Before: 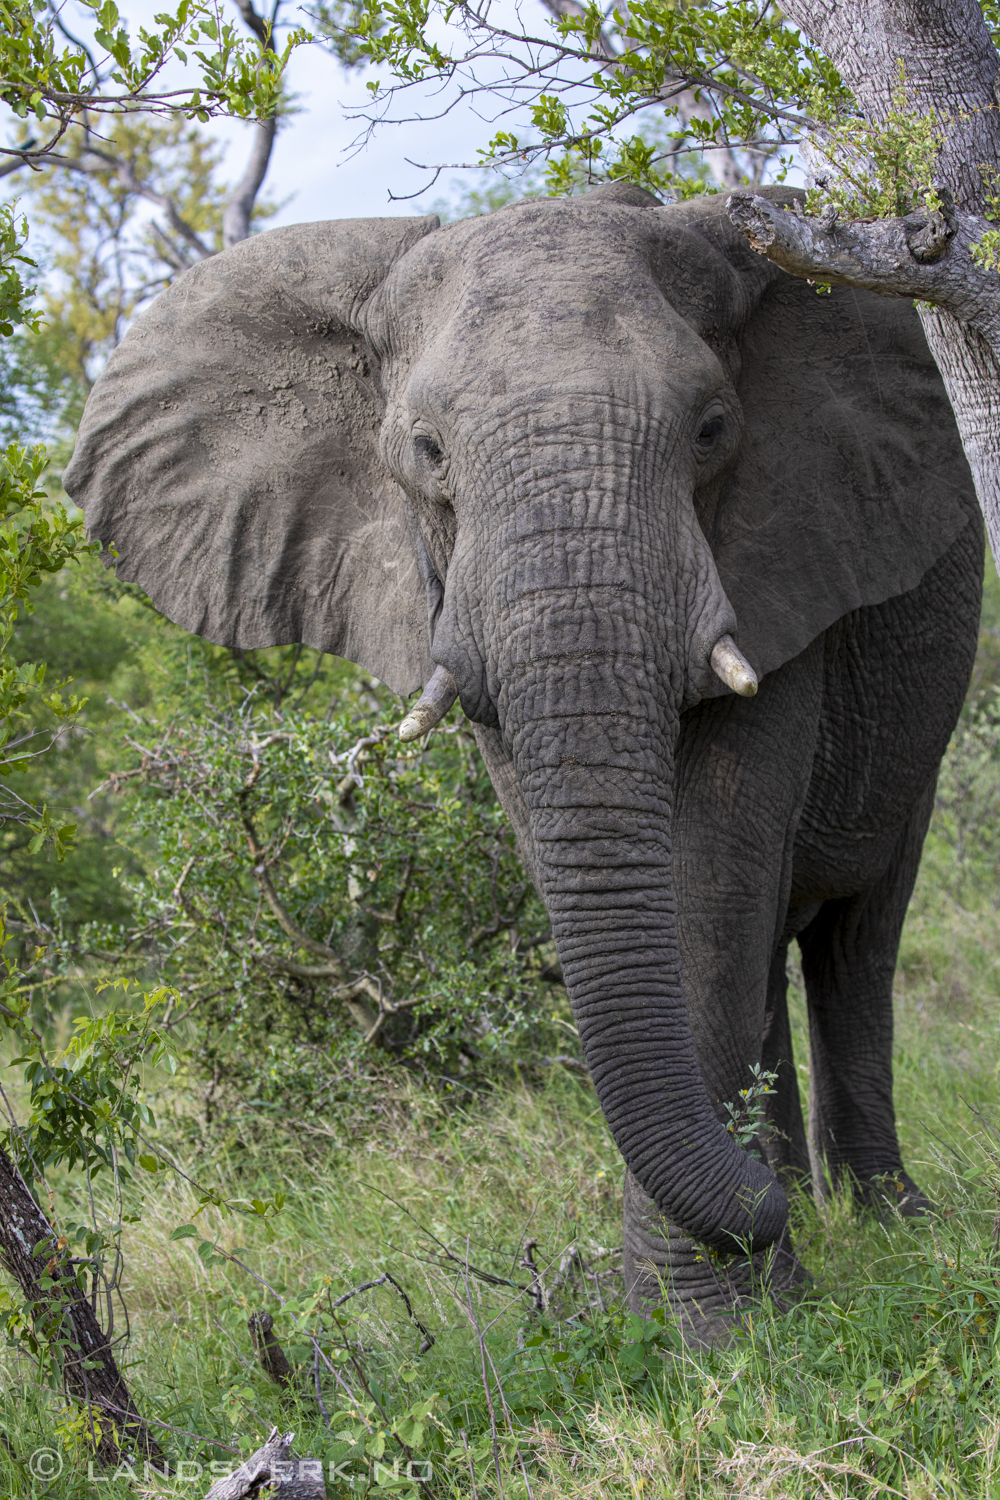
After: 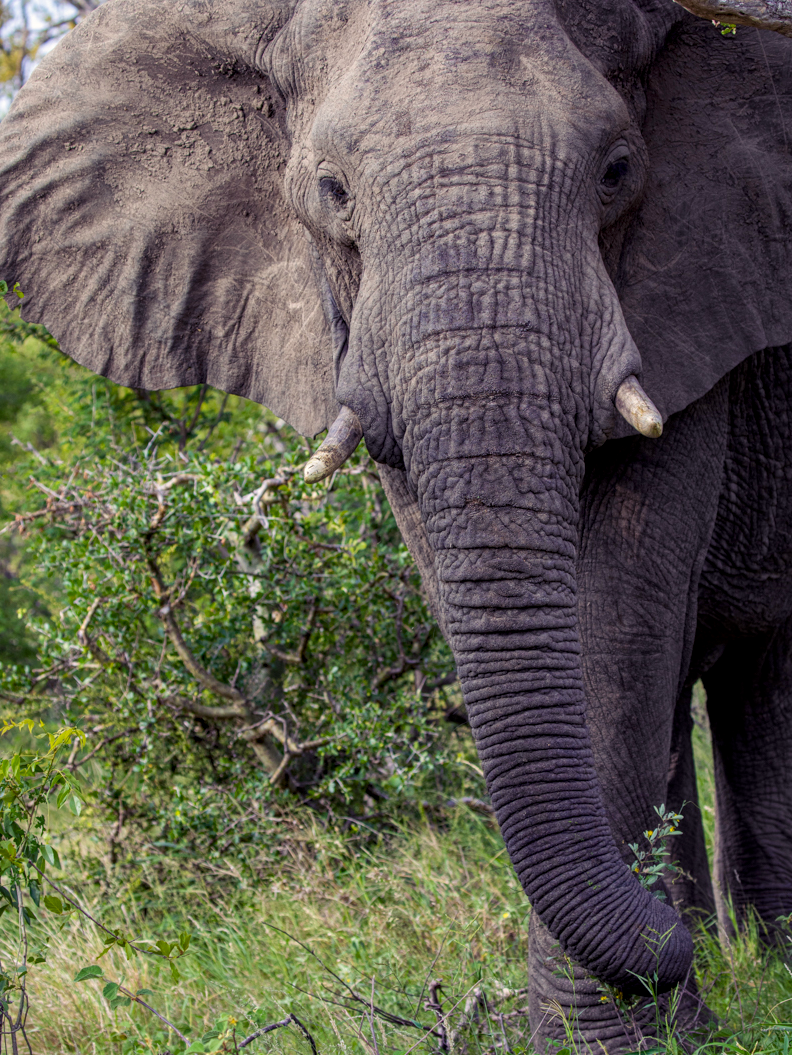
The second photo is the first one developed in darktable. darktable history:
color balance rgb: shadows lift › luminance -21.927%, shadows lift › chroma 9.078%, shadows lift › hue 285.3°, highlights gain › chroma 2.007%, highlights gain › hue 72.5°, perceptual saturation grading › global saturation 2.144%, perceptual saturation grading › highlights -1.77%, perceptual saturation grading › mid-tones 4.583%, perceptual saturation grading › shadows 7.415%, perceptual brilliance grading › global brilliance 1.192%, perceptual brilliance grading › highlights -3.845%, global vibrance 20%
crop: left 9.504%, top 17.313%, right 11.237%, bottom 12.31%
local contrast: on, module defaults
